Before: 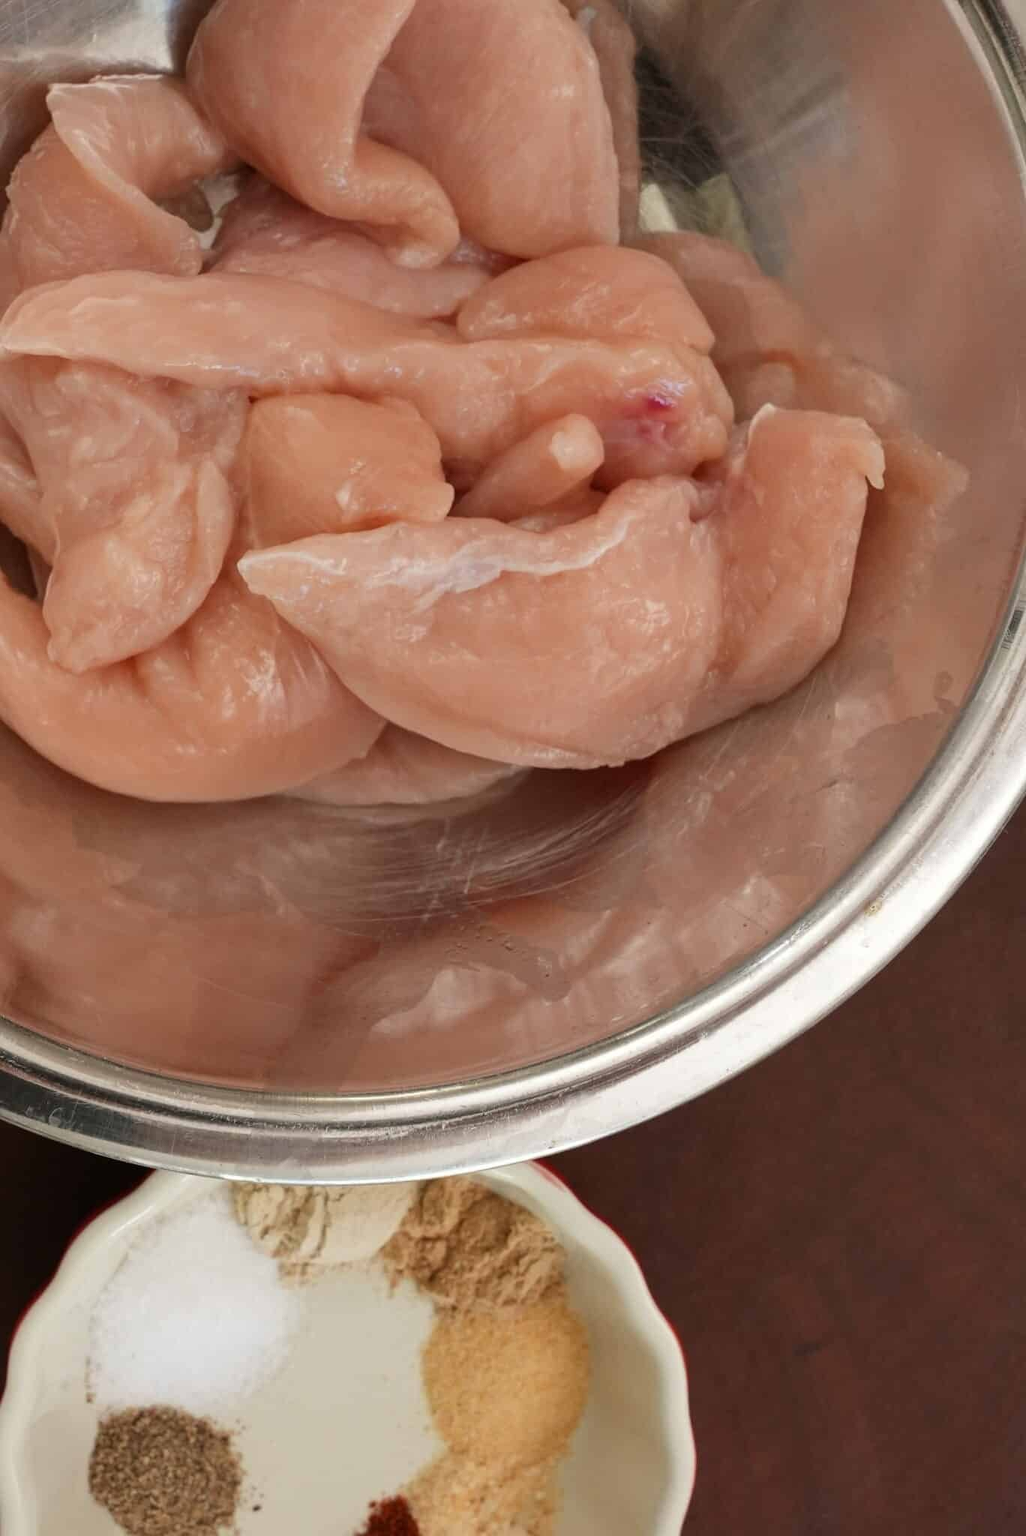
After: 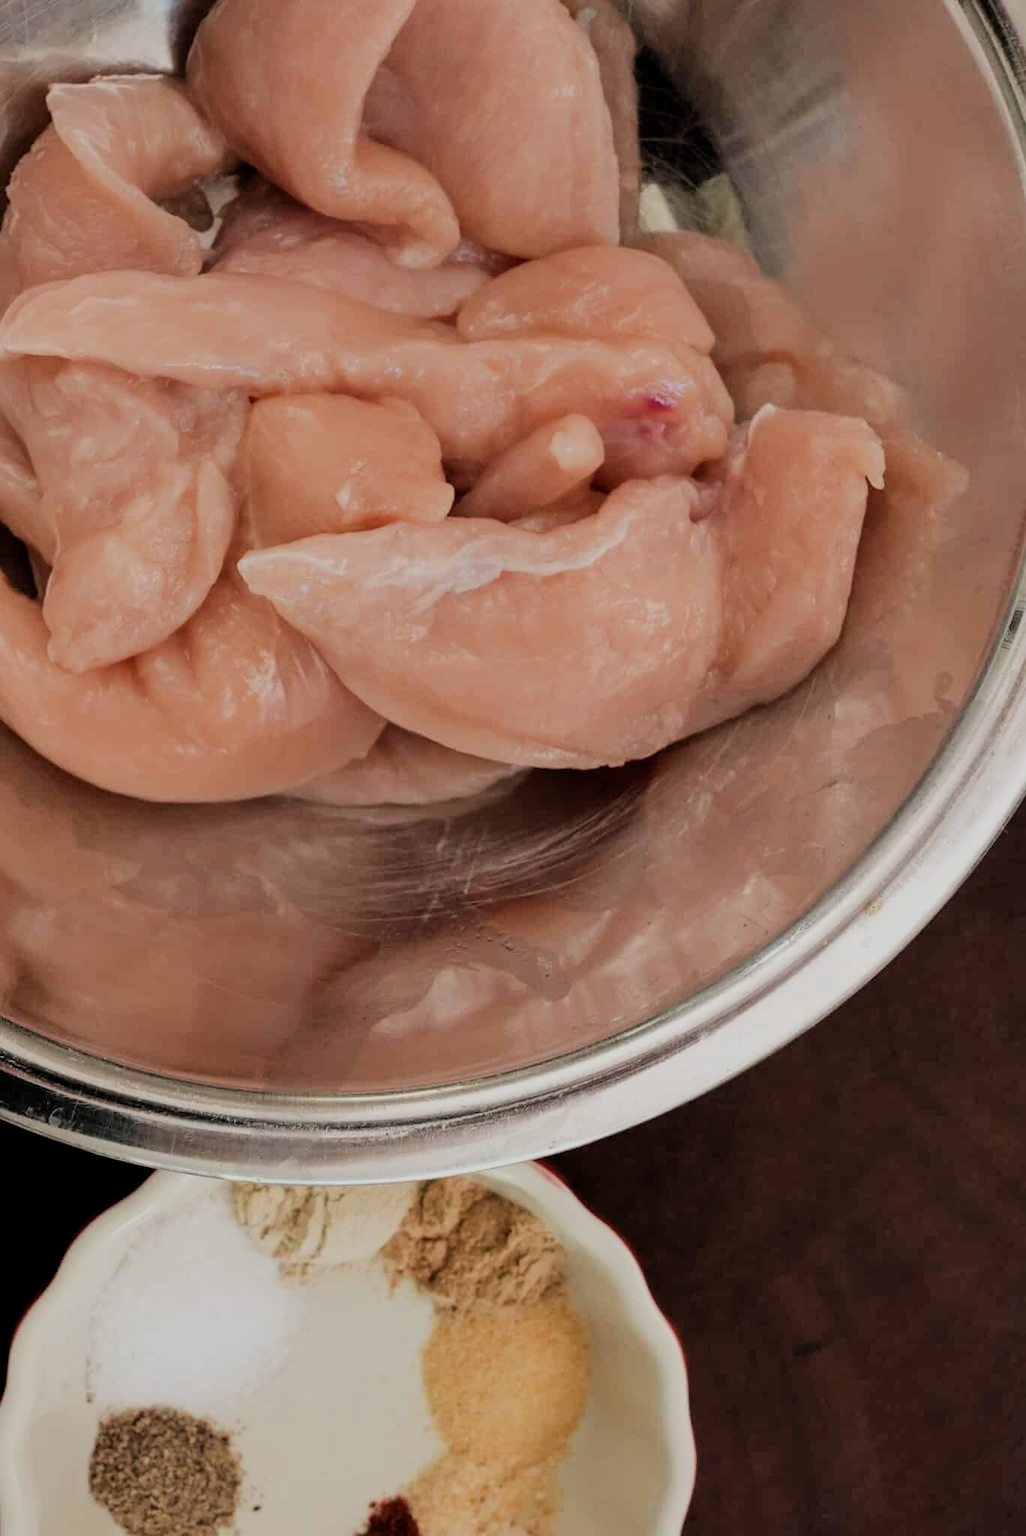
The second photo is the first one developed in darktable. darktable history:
filmic rgb: black relative exposure -4.16 EV, white relative exposure 5.16 EV, hardness 2.06, contrast 1.181
